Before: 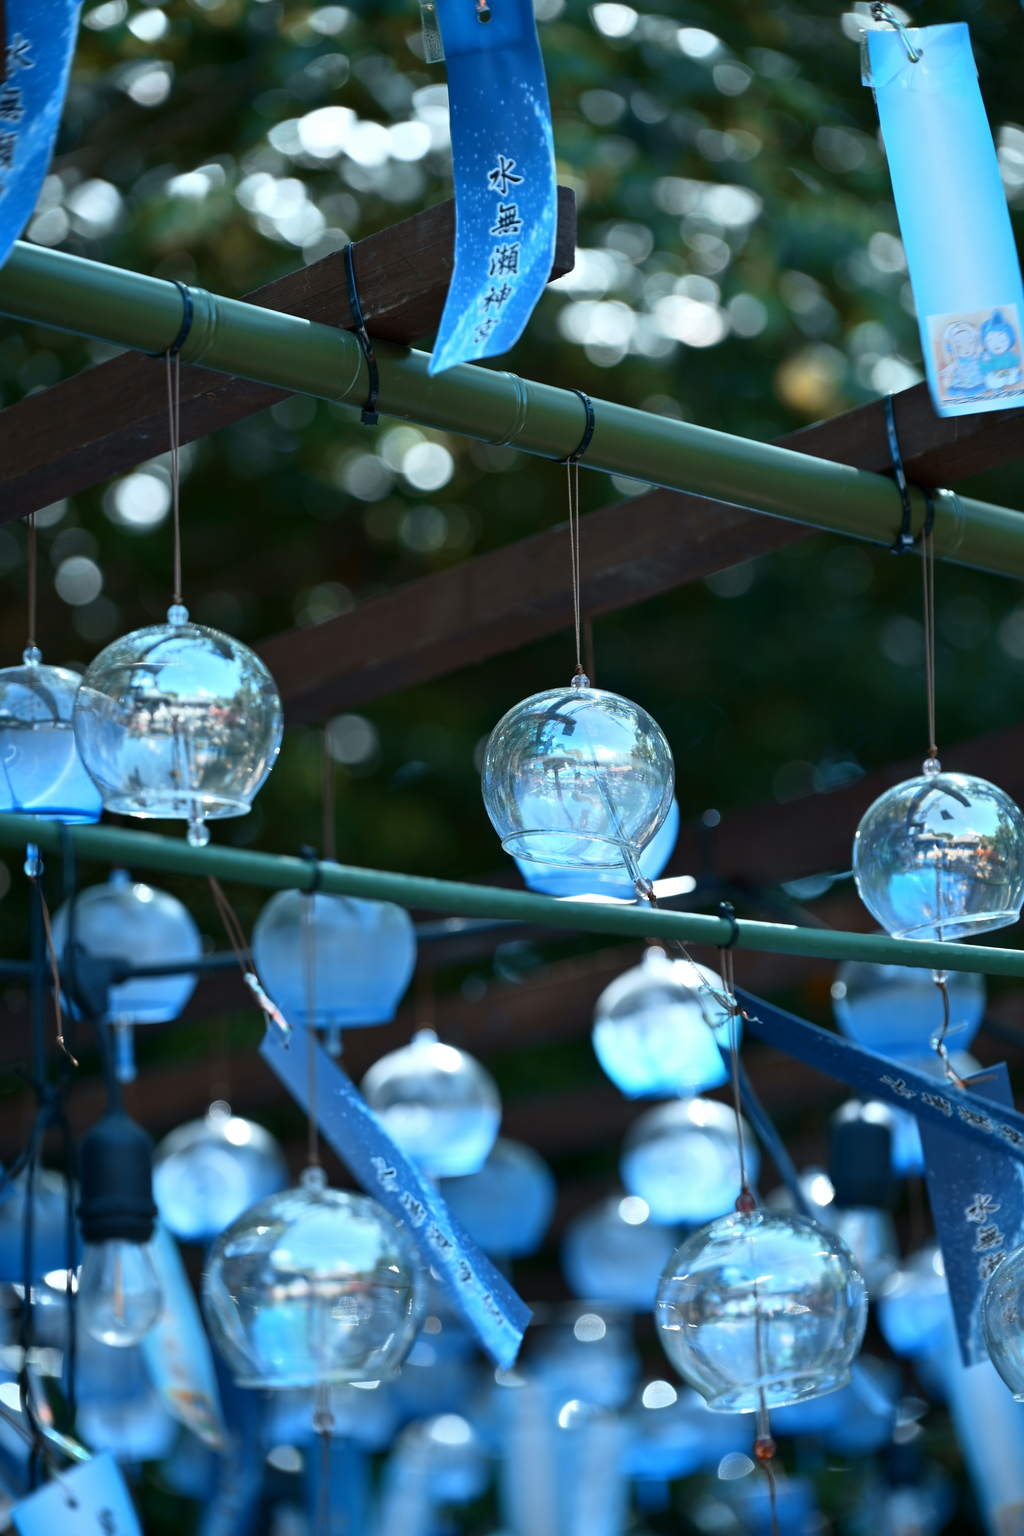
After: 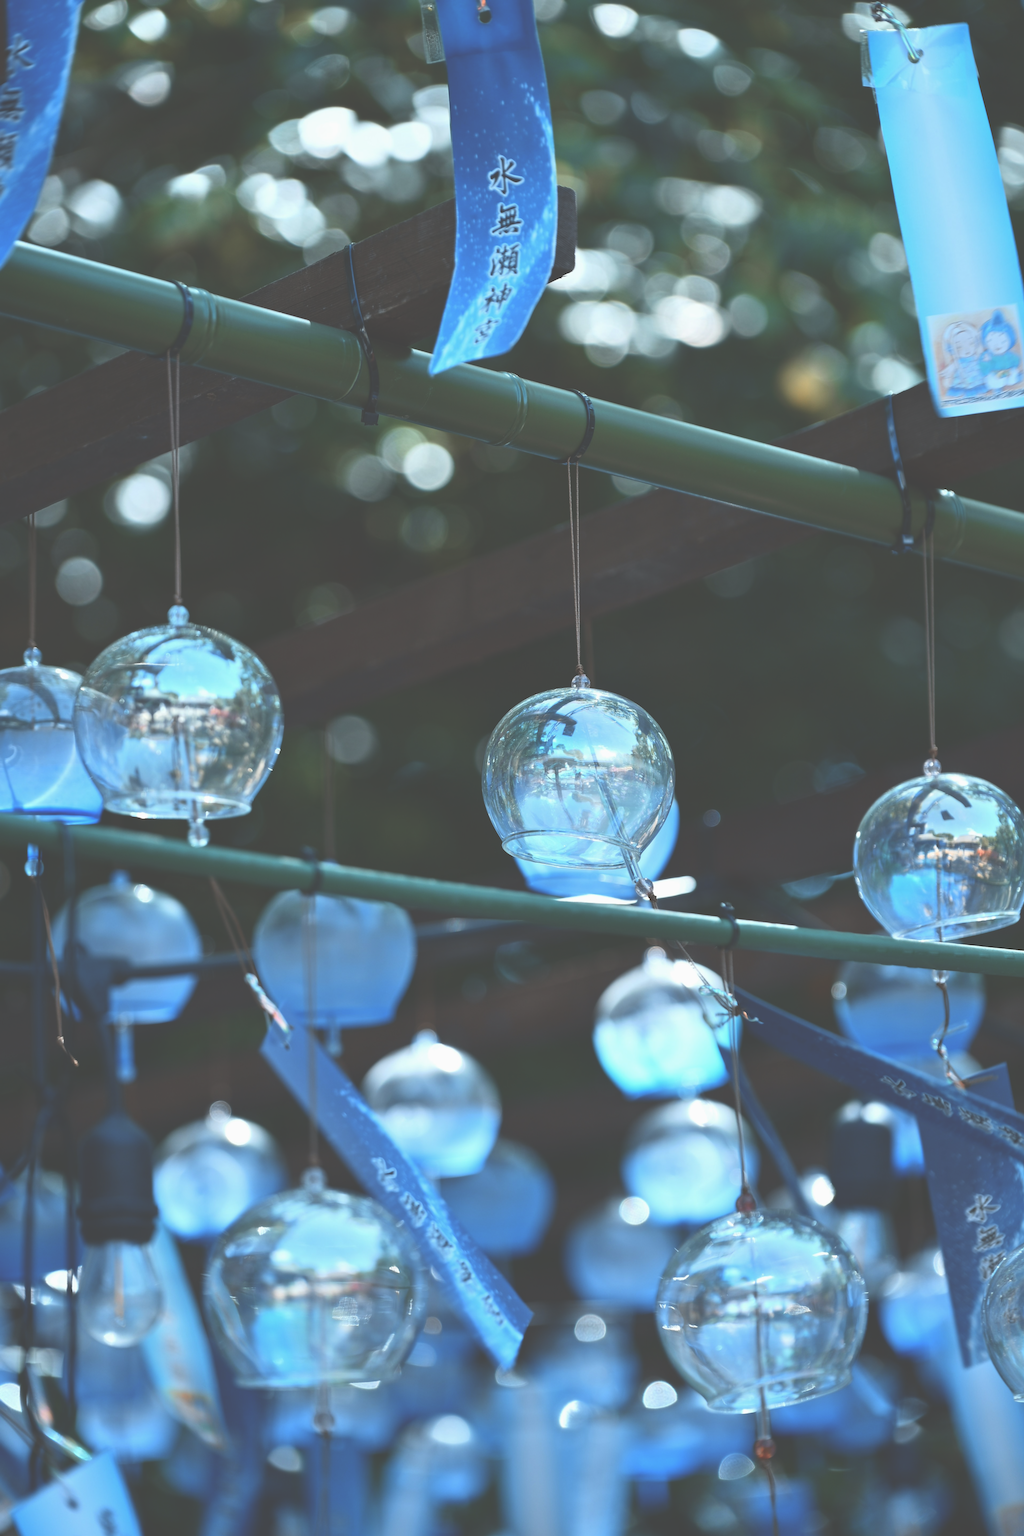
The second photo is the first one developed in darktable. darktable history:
exposure: black level correction -0.061, exposure -0.05 EV, compensate highlight preservation false
